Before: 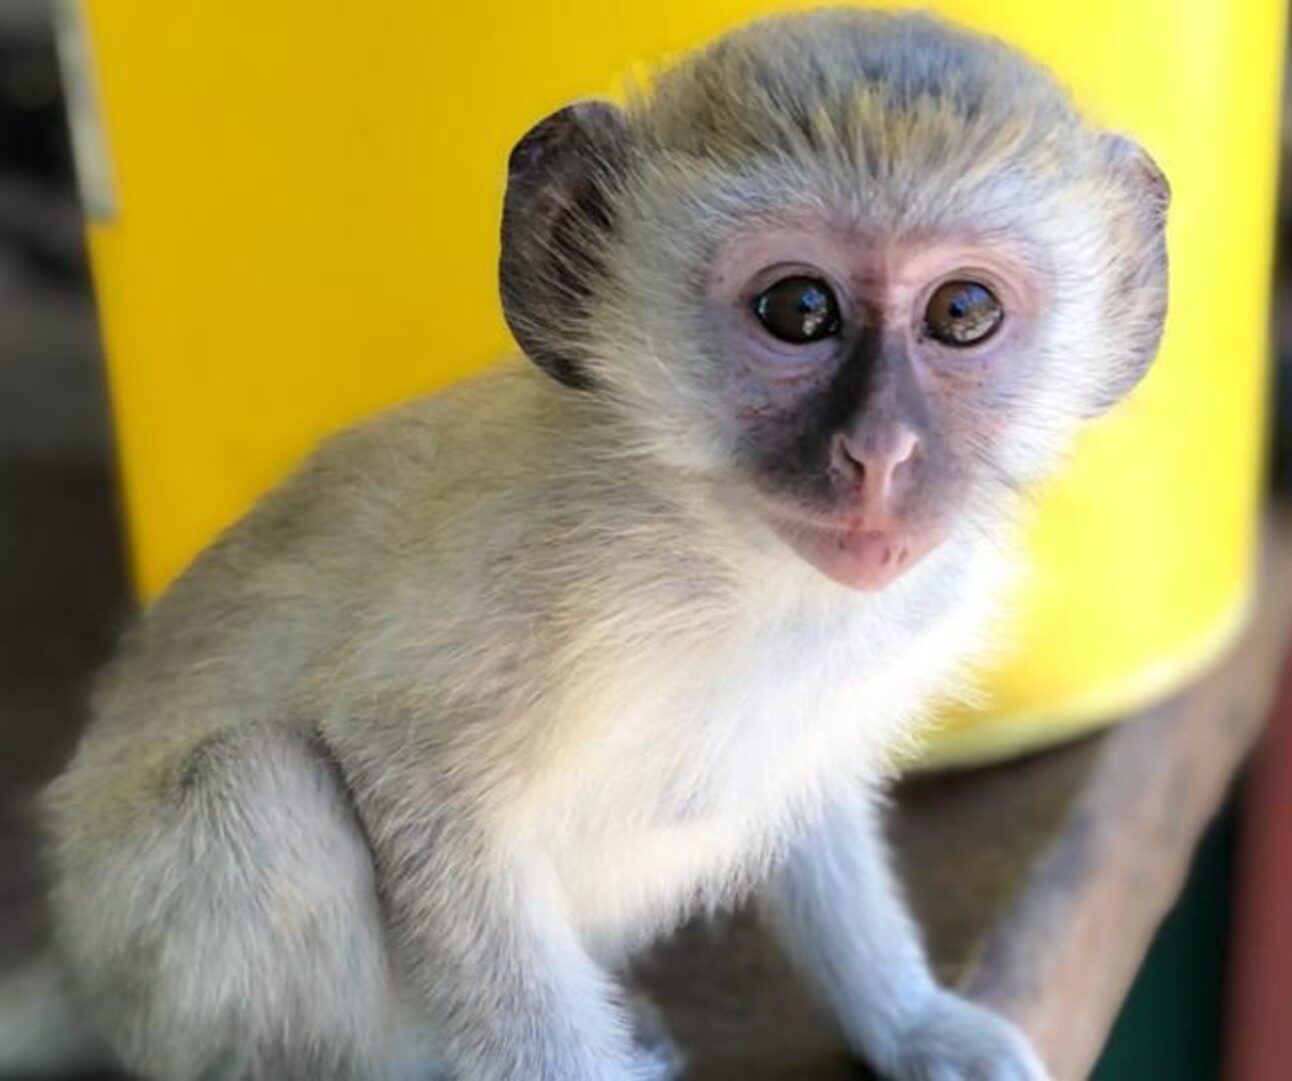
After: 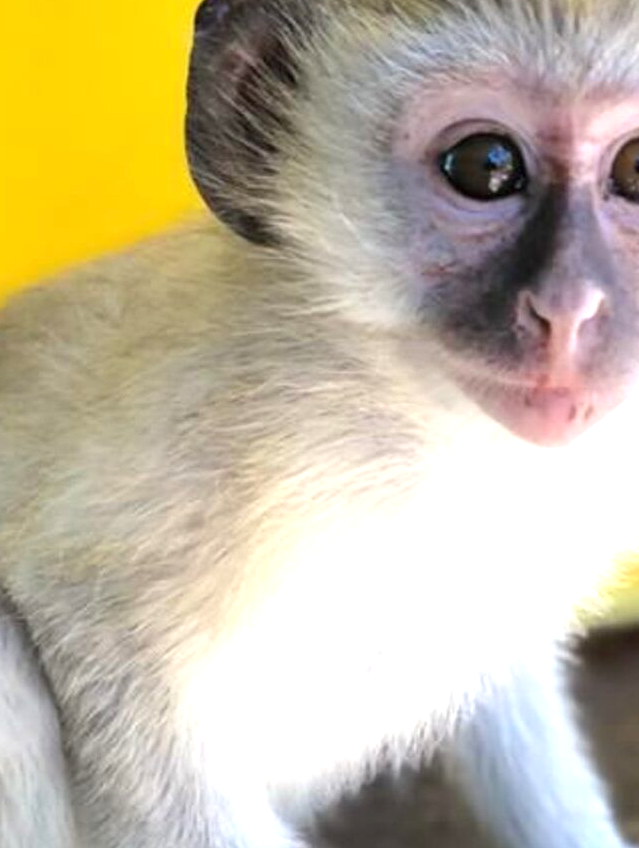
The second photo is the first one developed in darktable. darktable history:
exposure: black level correction 0, exposure 0.68 EV, compensate exposure bias true, compensate highlight preservation false
crop and rotate: angle 0.02°, left 24.353%, top 13.219%, right 26.156%, bottom 8.224%
